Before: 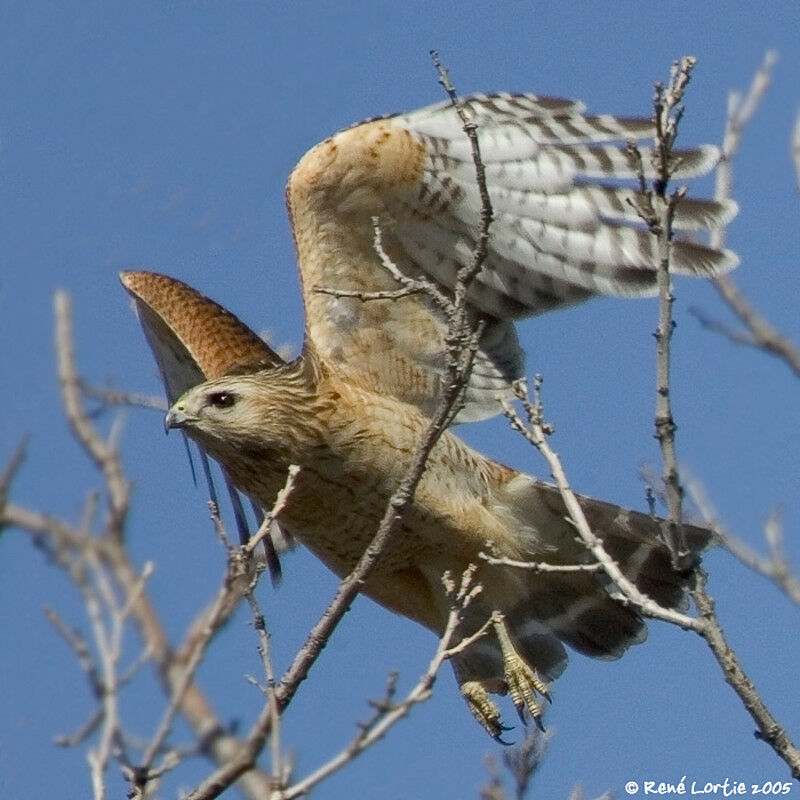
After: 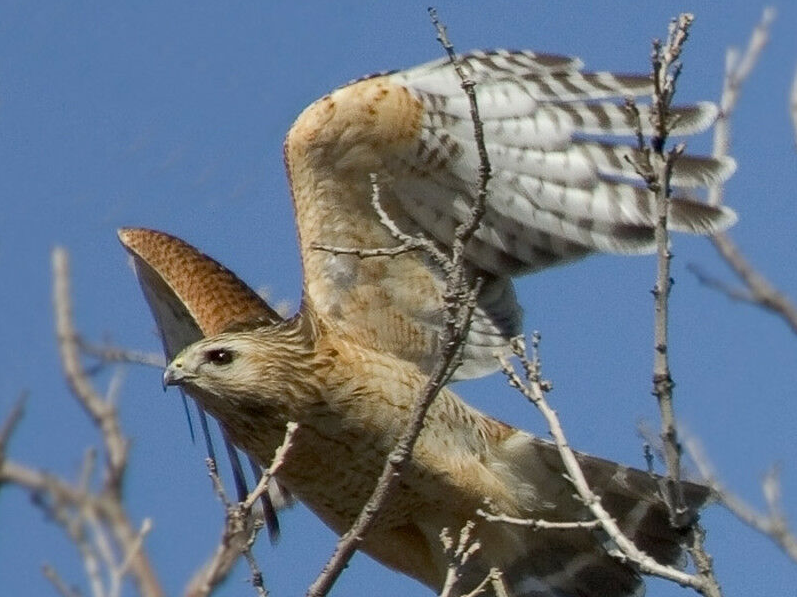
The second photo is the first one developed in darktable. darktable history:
crop: left 0.293%, top 5.484%, bottom 19.841%
